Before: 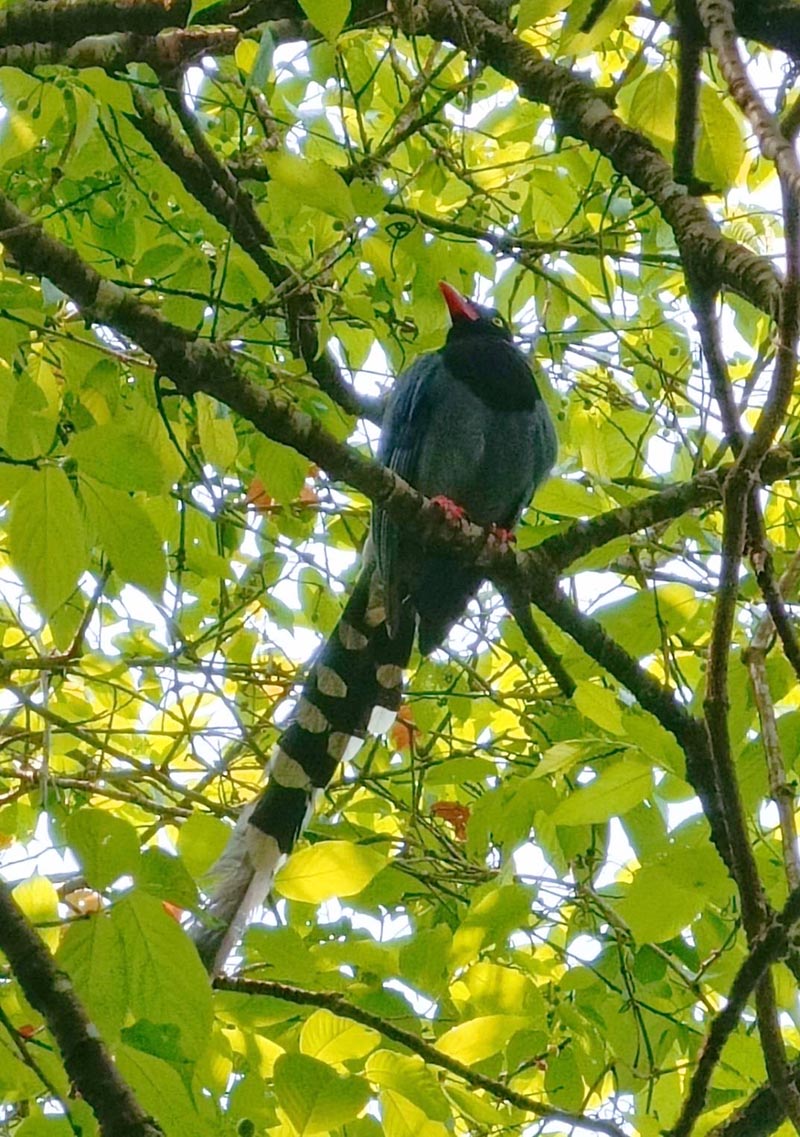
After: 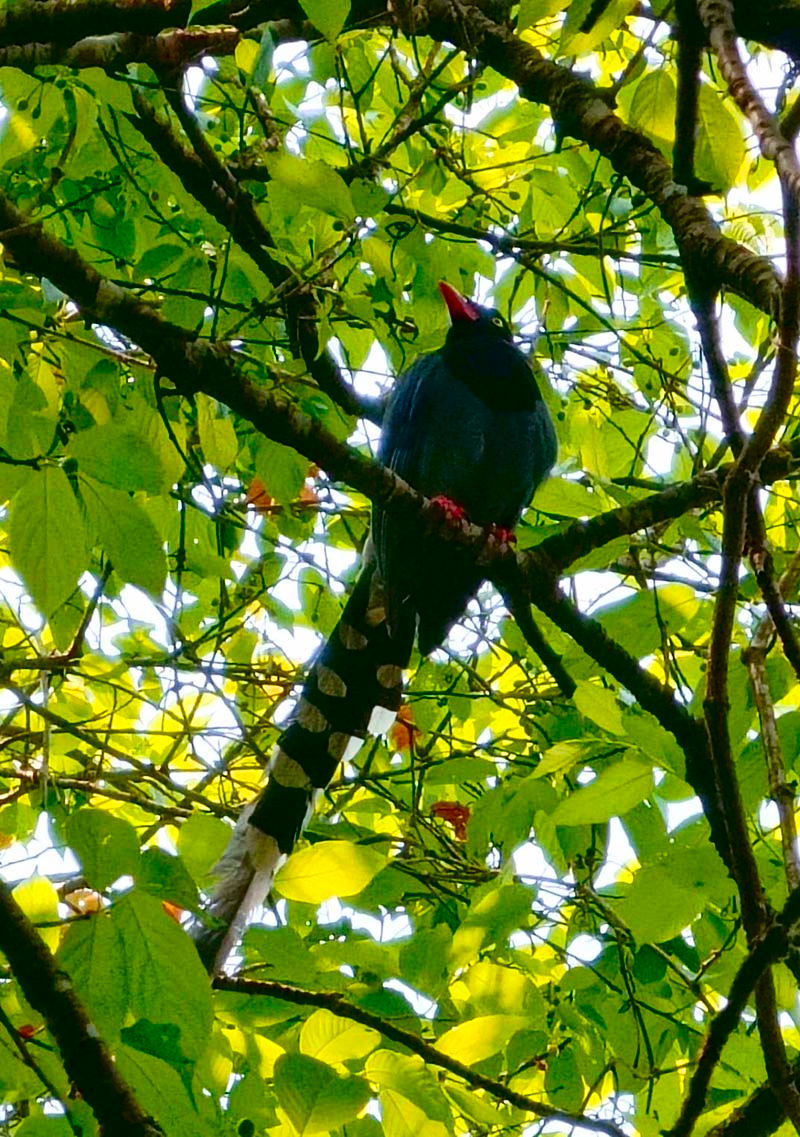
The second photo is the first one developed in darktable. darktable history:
contrast brightness saturation: contrast 0.217, brightness -0.192, saturation 0.232
